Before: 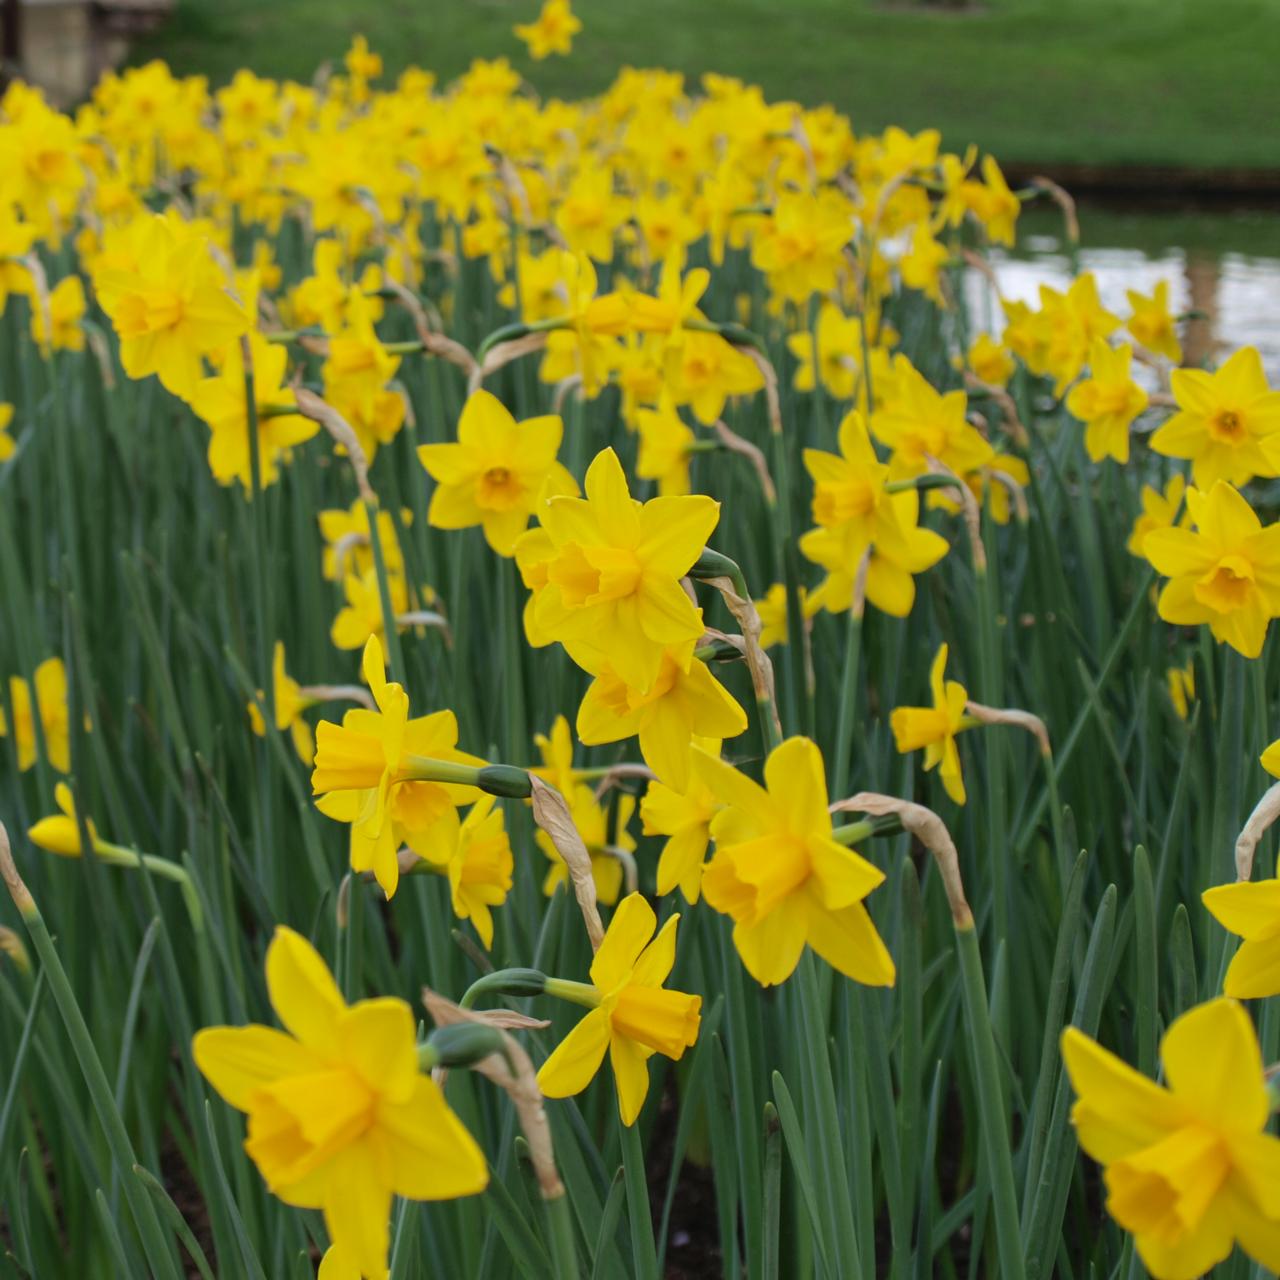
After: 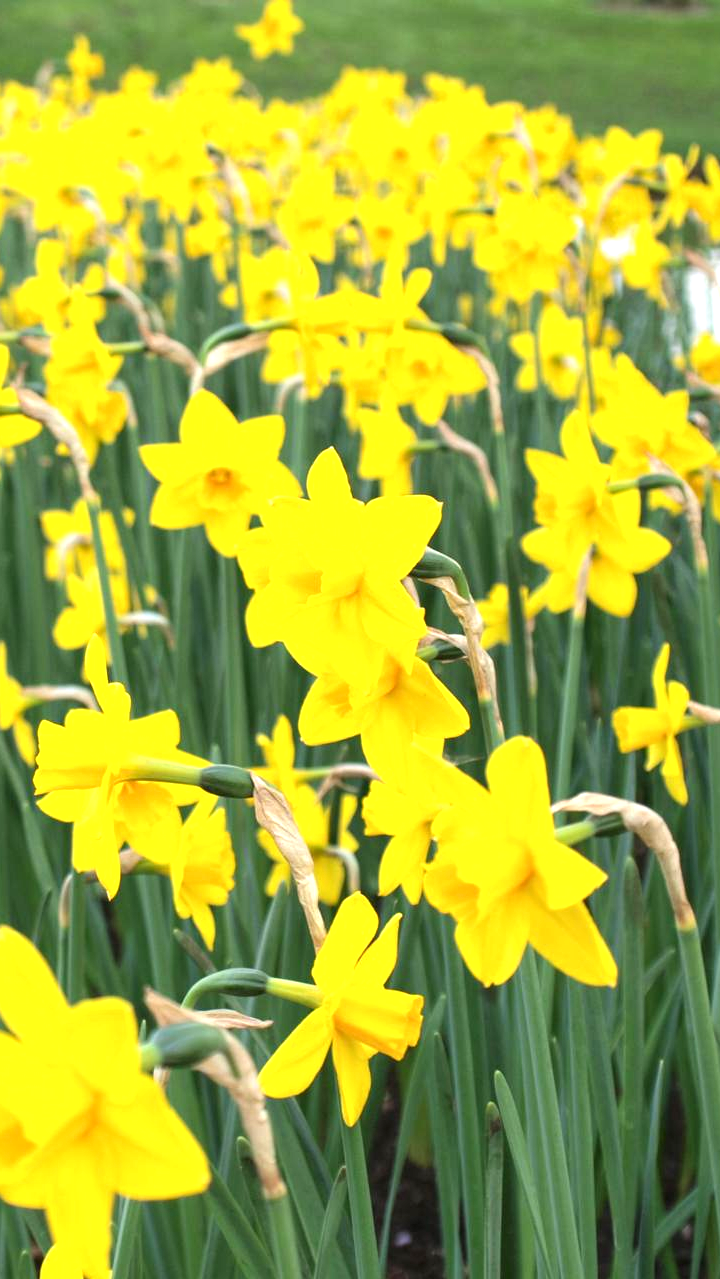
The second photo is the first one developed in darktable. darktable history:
crop: left 21.722%, right 22.015%, bottom 0.001%
exposure: exposure 1.16 EV, compensate highlight preservation false
local contrast: highlights 107%, shadows 101%, detail 120%, midtone range 0.2
